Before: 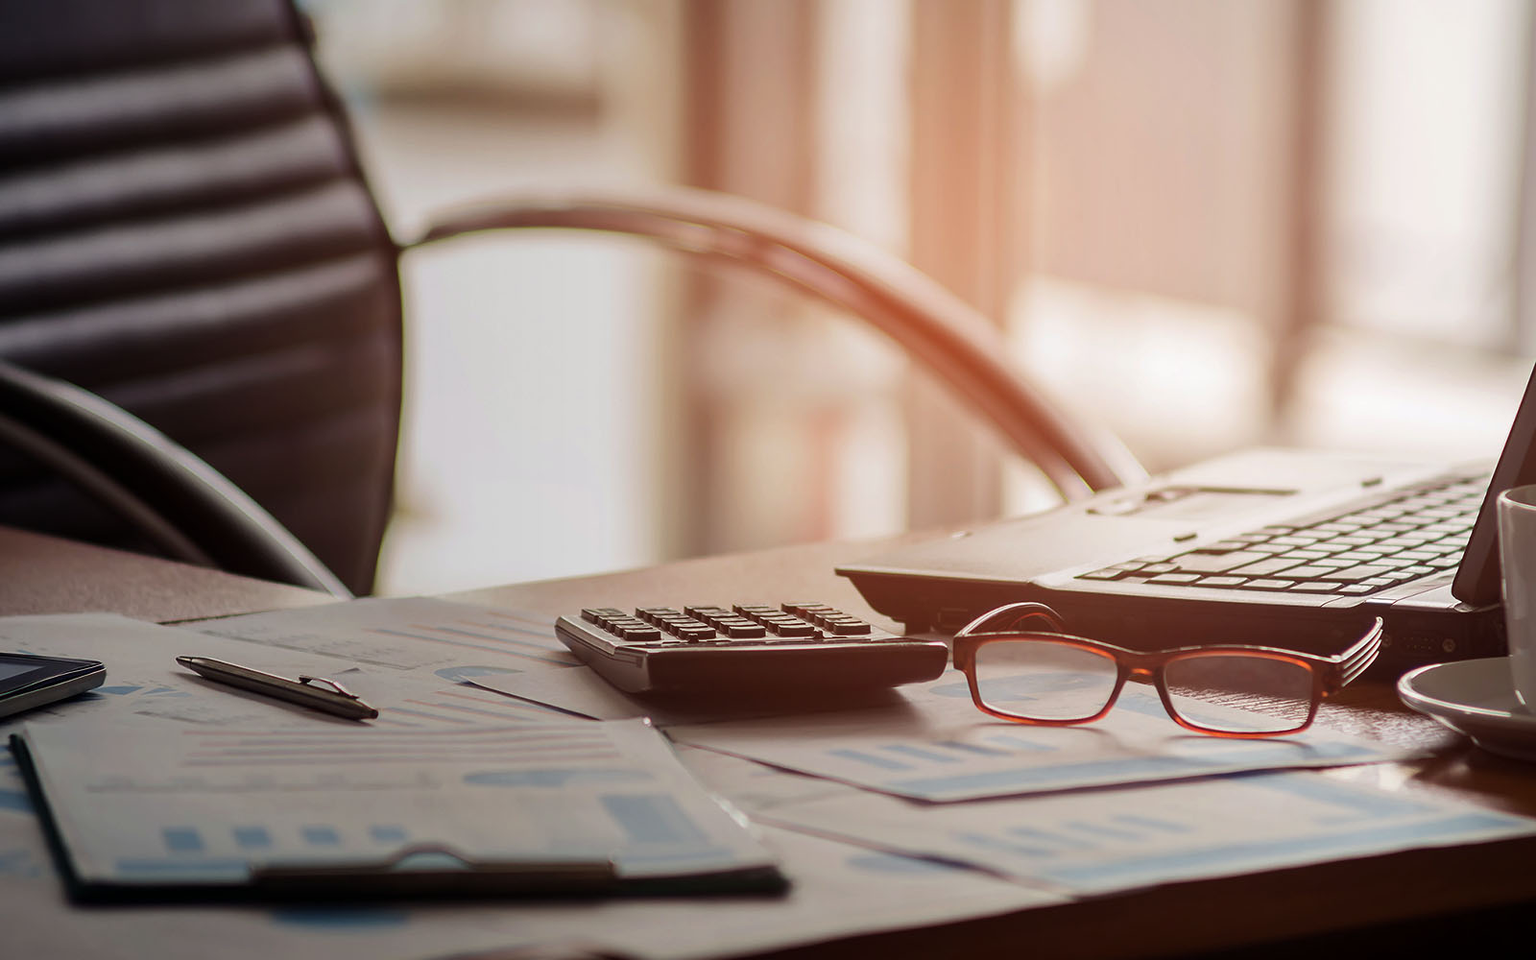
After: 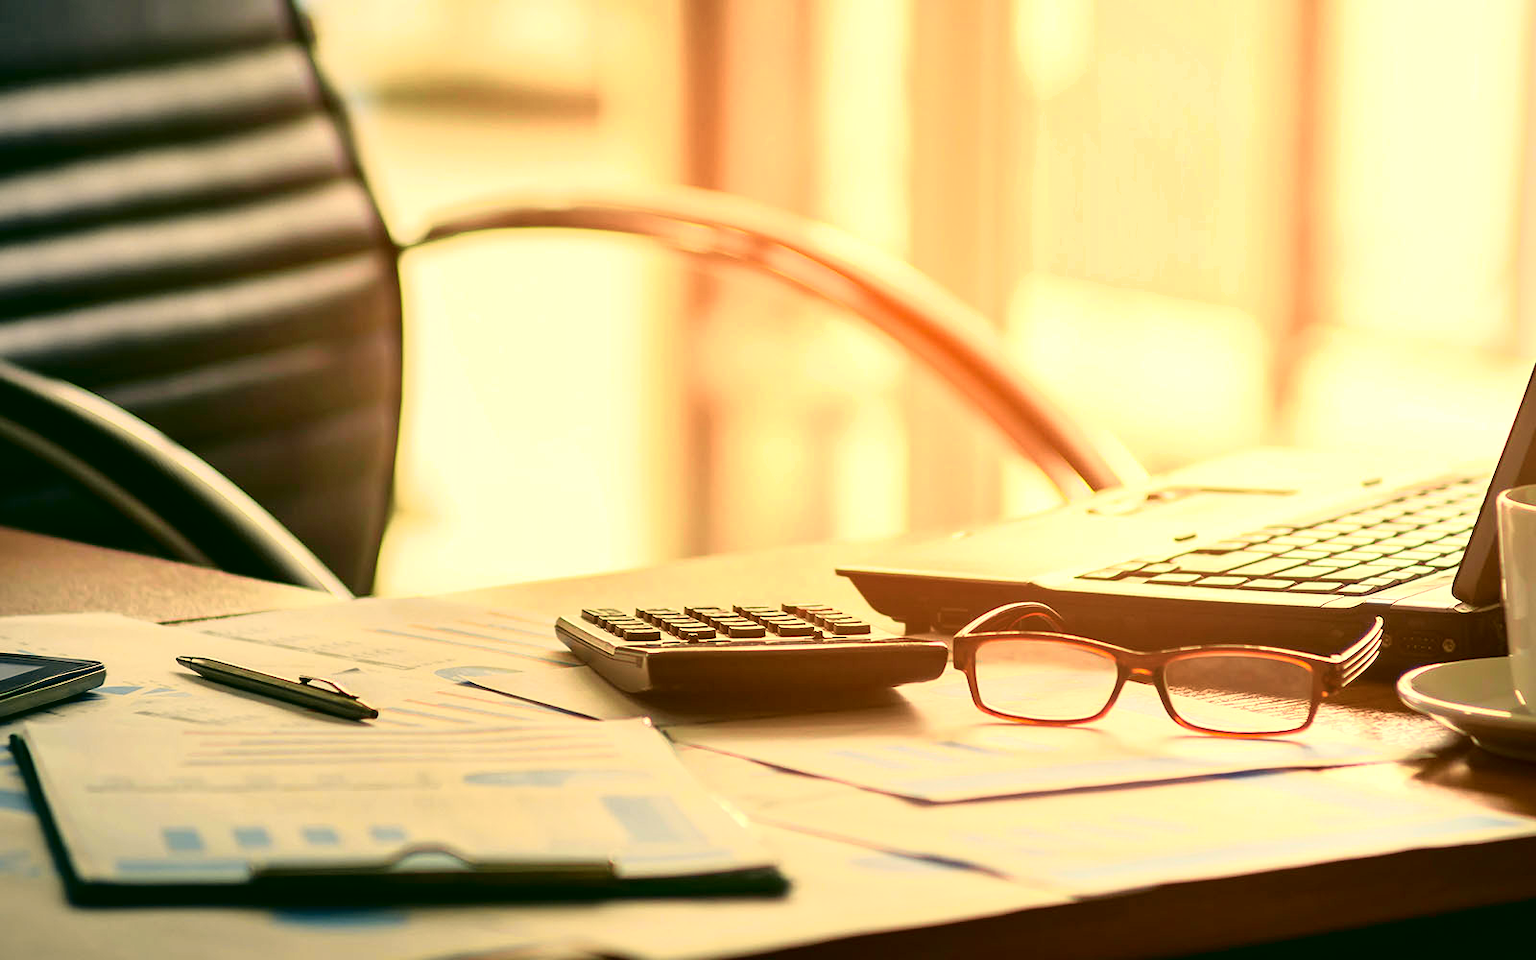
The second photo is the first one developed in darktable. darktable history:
shadows and highlights: shadows 32, highlights -32, soften with gaussian
exposure: black level correction 0.001, exposure 1.129 EV, compensate exposure bias true, compensate highlight preservation false
color correction: highlights a* 5.3, highlights b* 24.26, shadows a* -15.58, shadows b* 4.02
tone curve: curves: ch0 [(0, 0.021) (0.049, 0.044) (0.152, 0.14) (0.328, 0.377) (0.473, 0.543) (0.663, 0.734) (0.84, 0.899) (1, 0.969)]; ch1 [(0, 0) (0.302, 0.331) (0.427, 0.433) (0.472, 0.47) (0.502, 0.503) (0.527, 0.524) (0.564, 0.591) (0.602, 0.632) (0.677, 0.701) (0.859, 0.885) (1, 1)]; ch2 [(0, 0) (0.33, 0.301) (0.447, 0.44) (0.487, 0.496) (0.502, 0.516) (0.535, 0.563) (0.565, 0.6) (0.618, 0.629) (1, 1)], color space Lab, independent channels, preserve colors none
tone equalizer: on, module defaults
